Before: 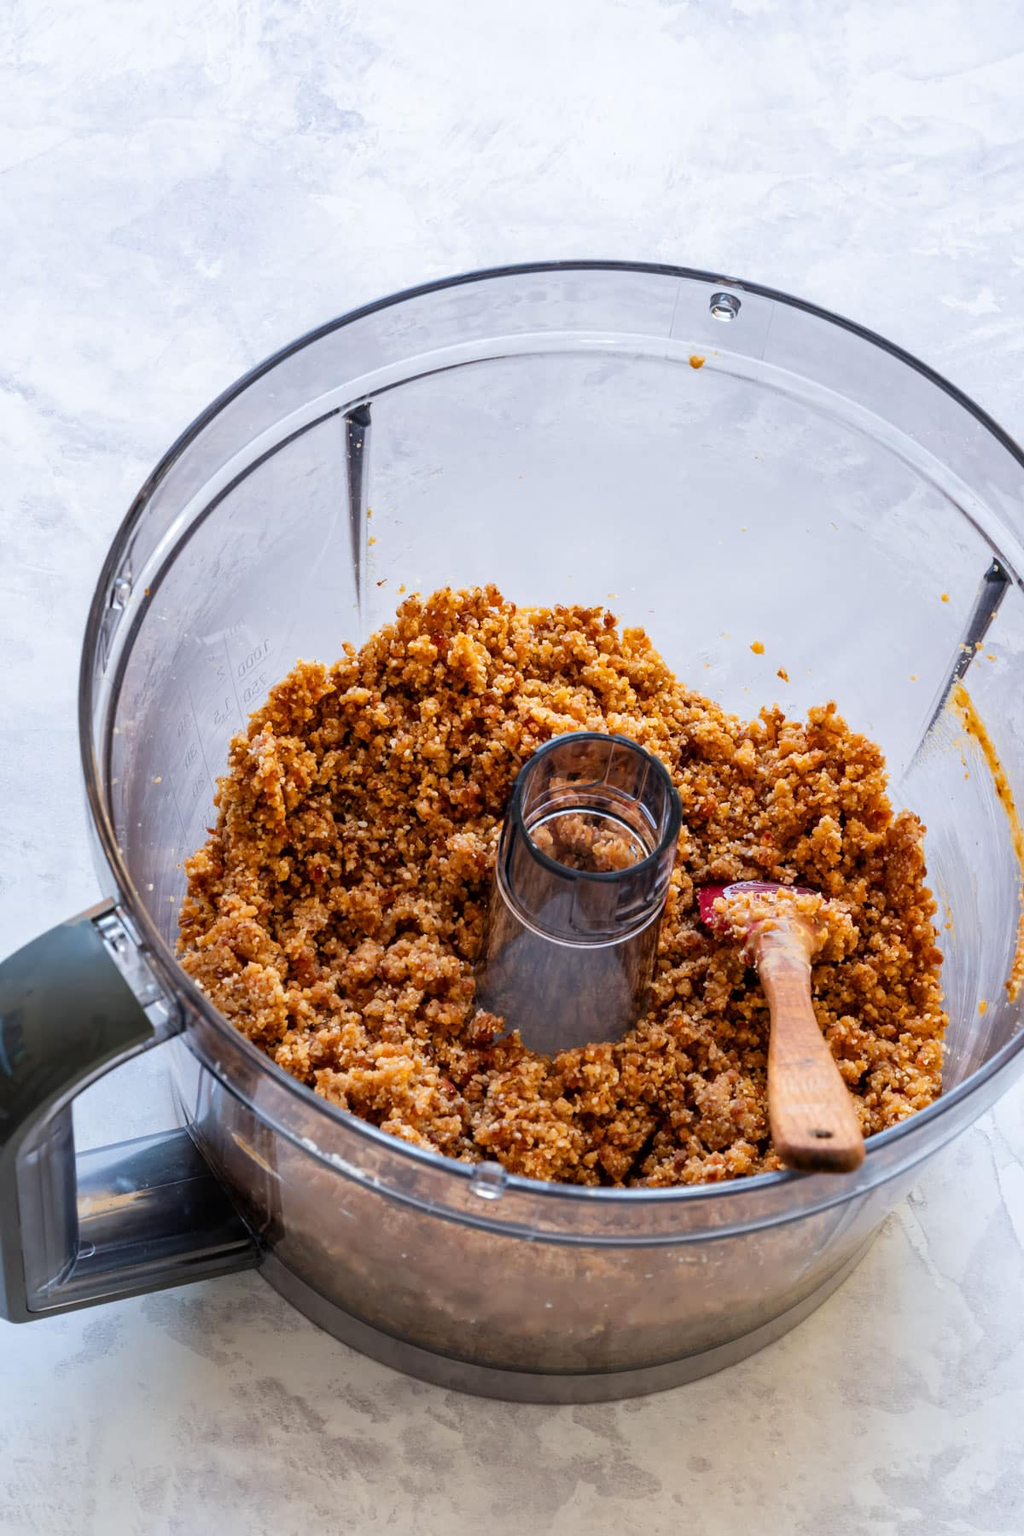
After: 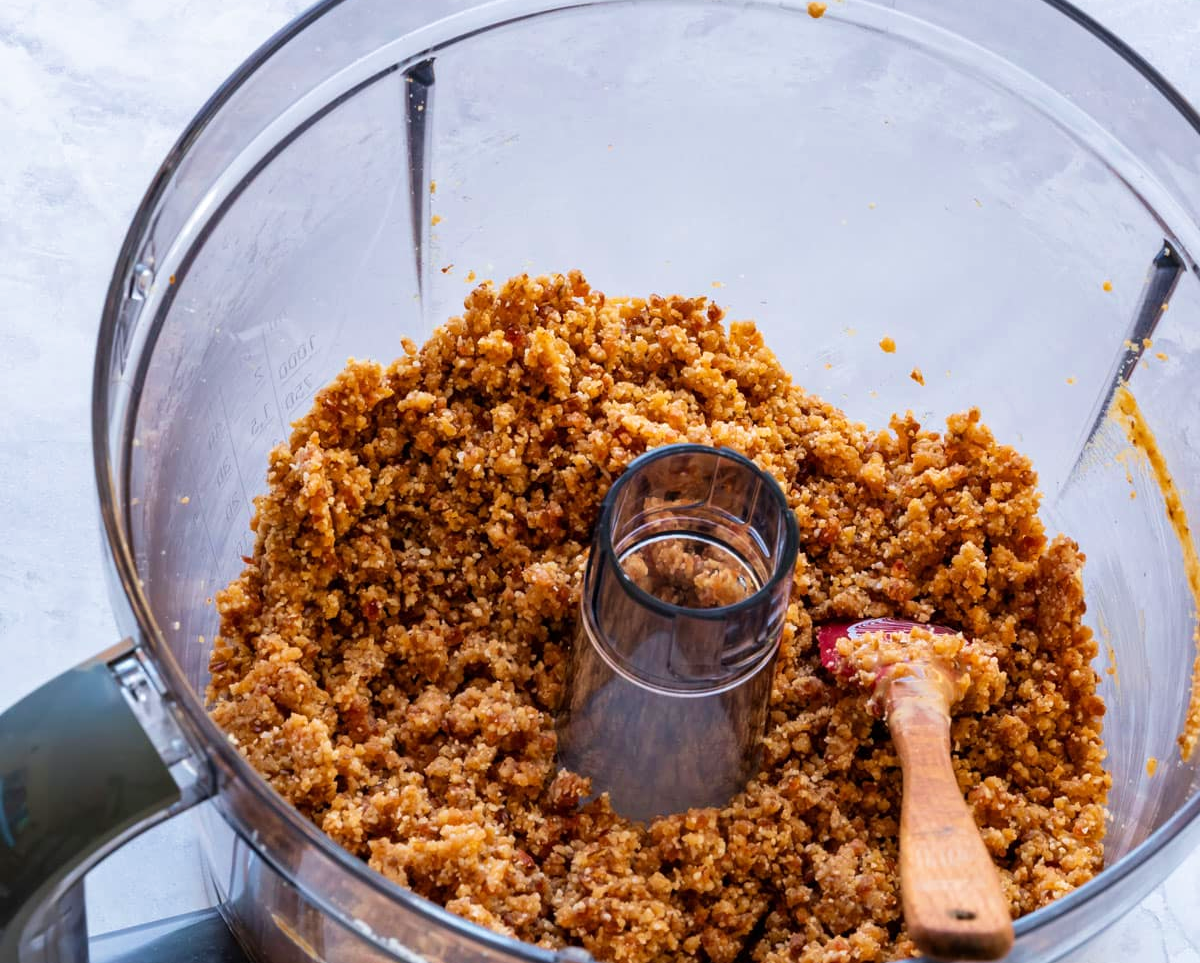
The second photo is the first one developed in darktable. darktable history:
crop and rotate: top 23.043%, bottom 23.437%
velvia: strength 30%
